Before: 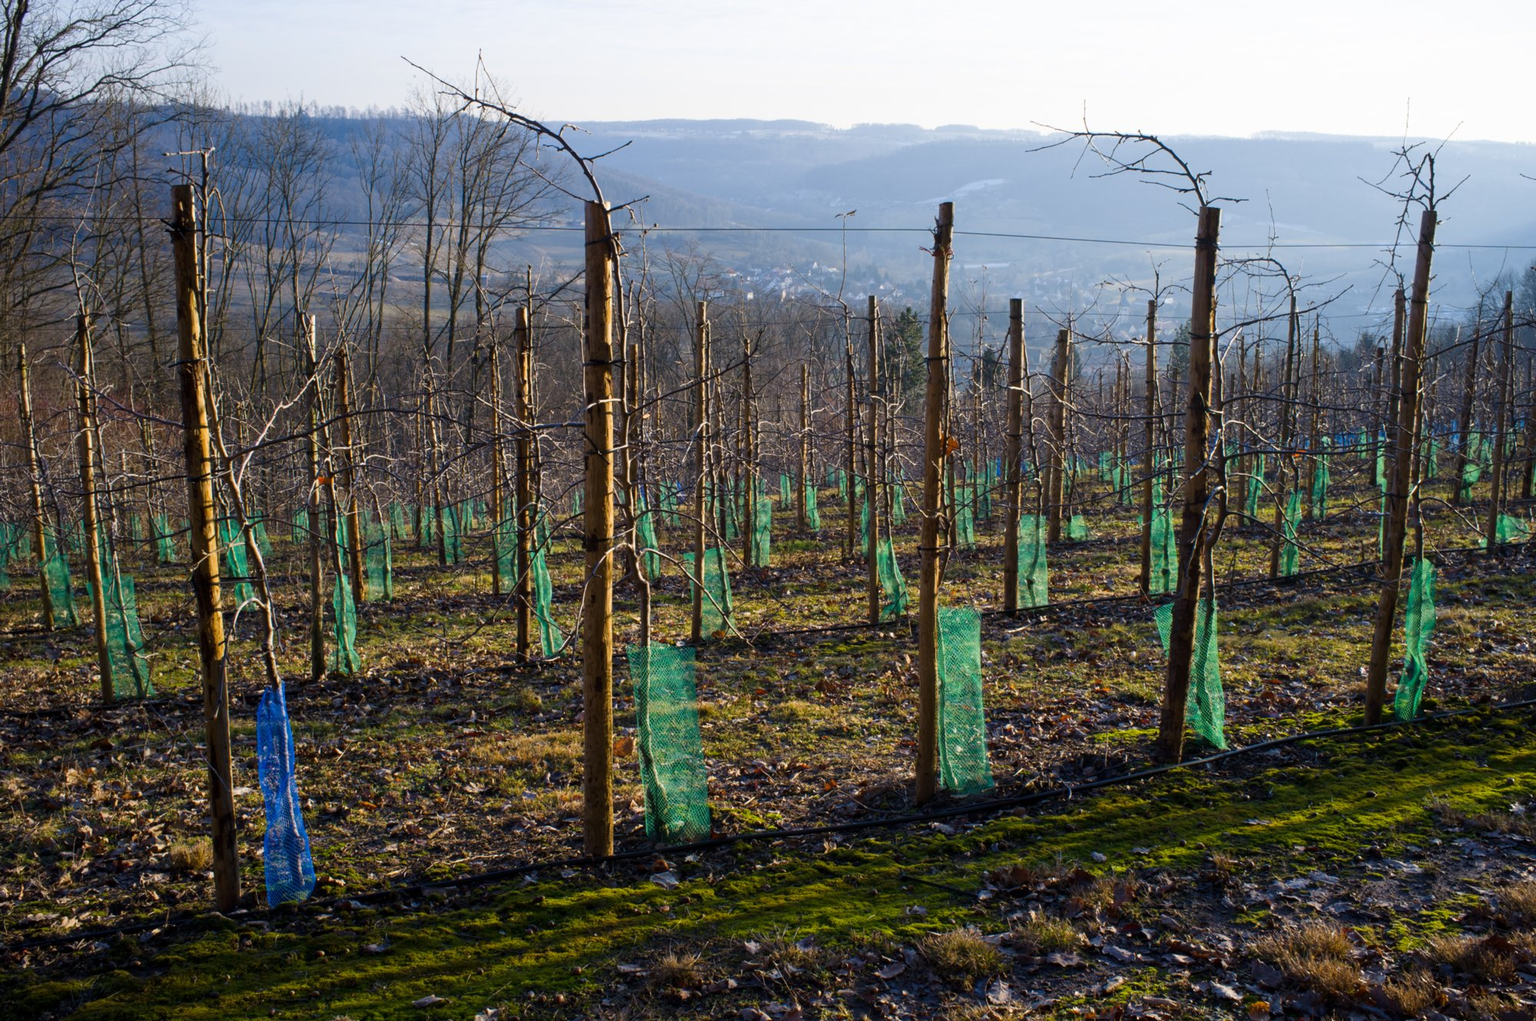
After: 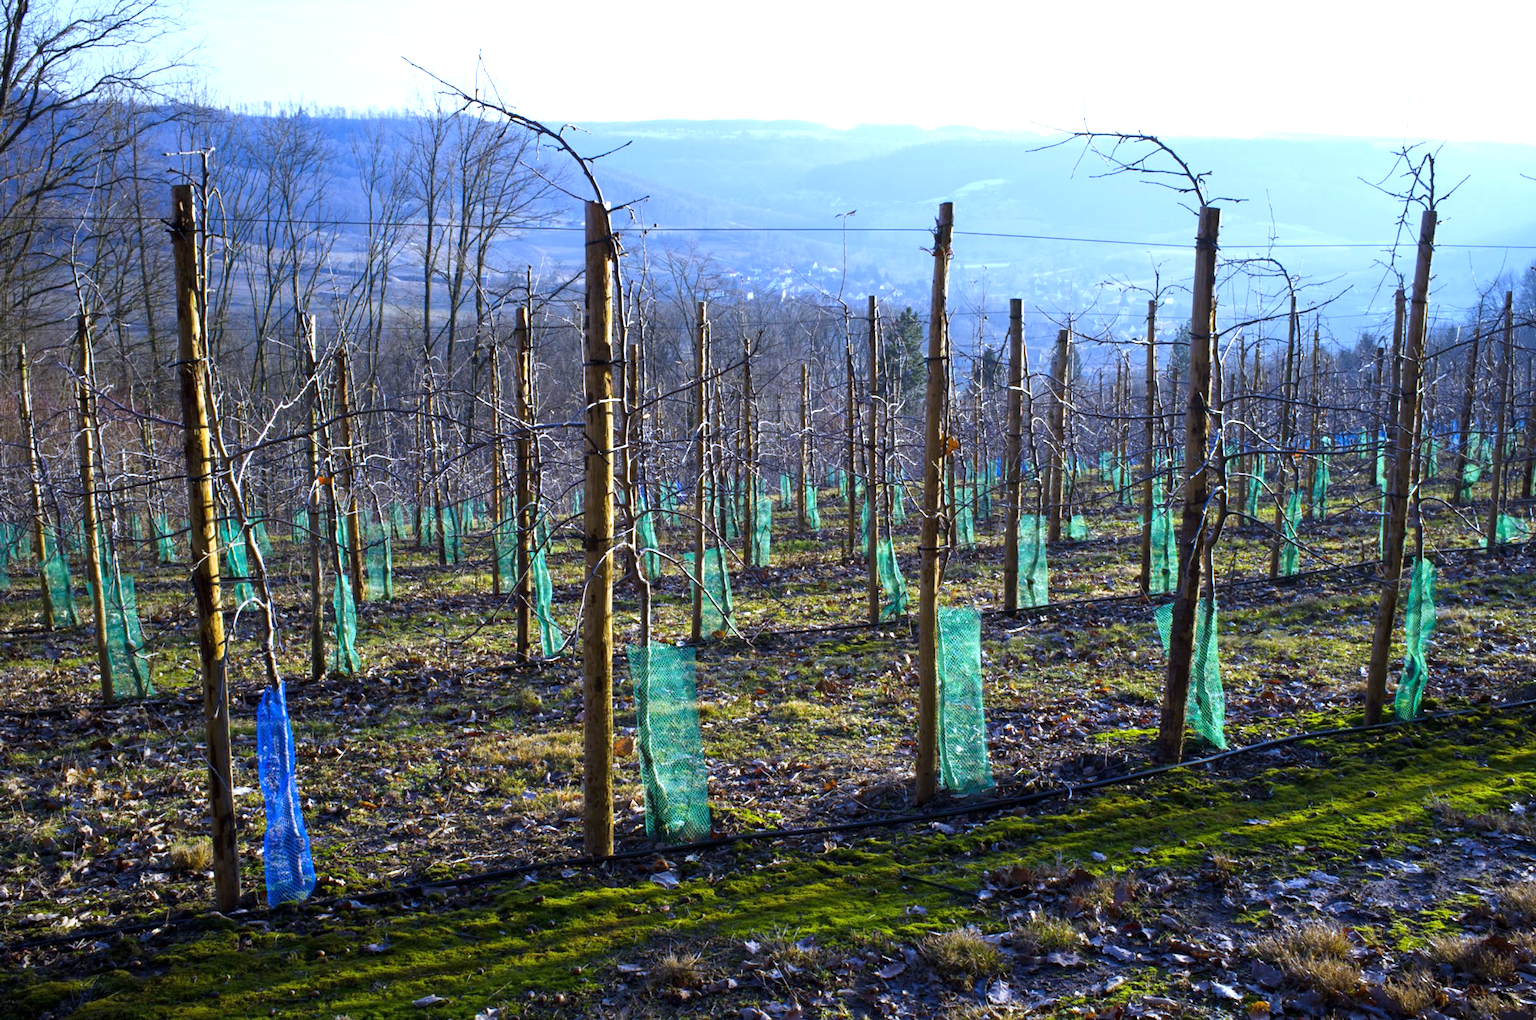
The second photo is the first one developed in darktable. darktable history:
white balance: red 0.871, blue 1.249
exposure: exposure 0.781 EV, compensate highlight preservation false
